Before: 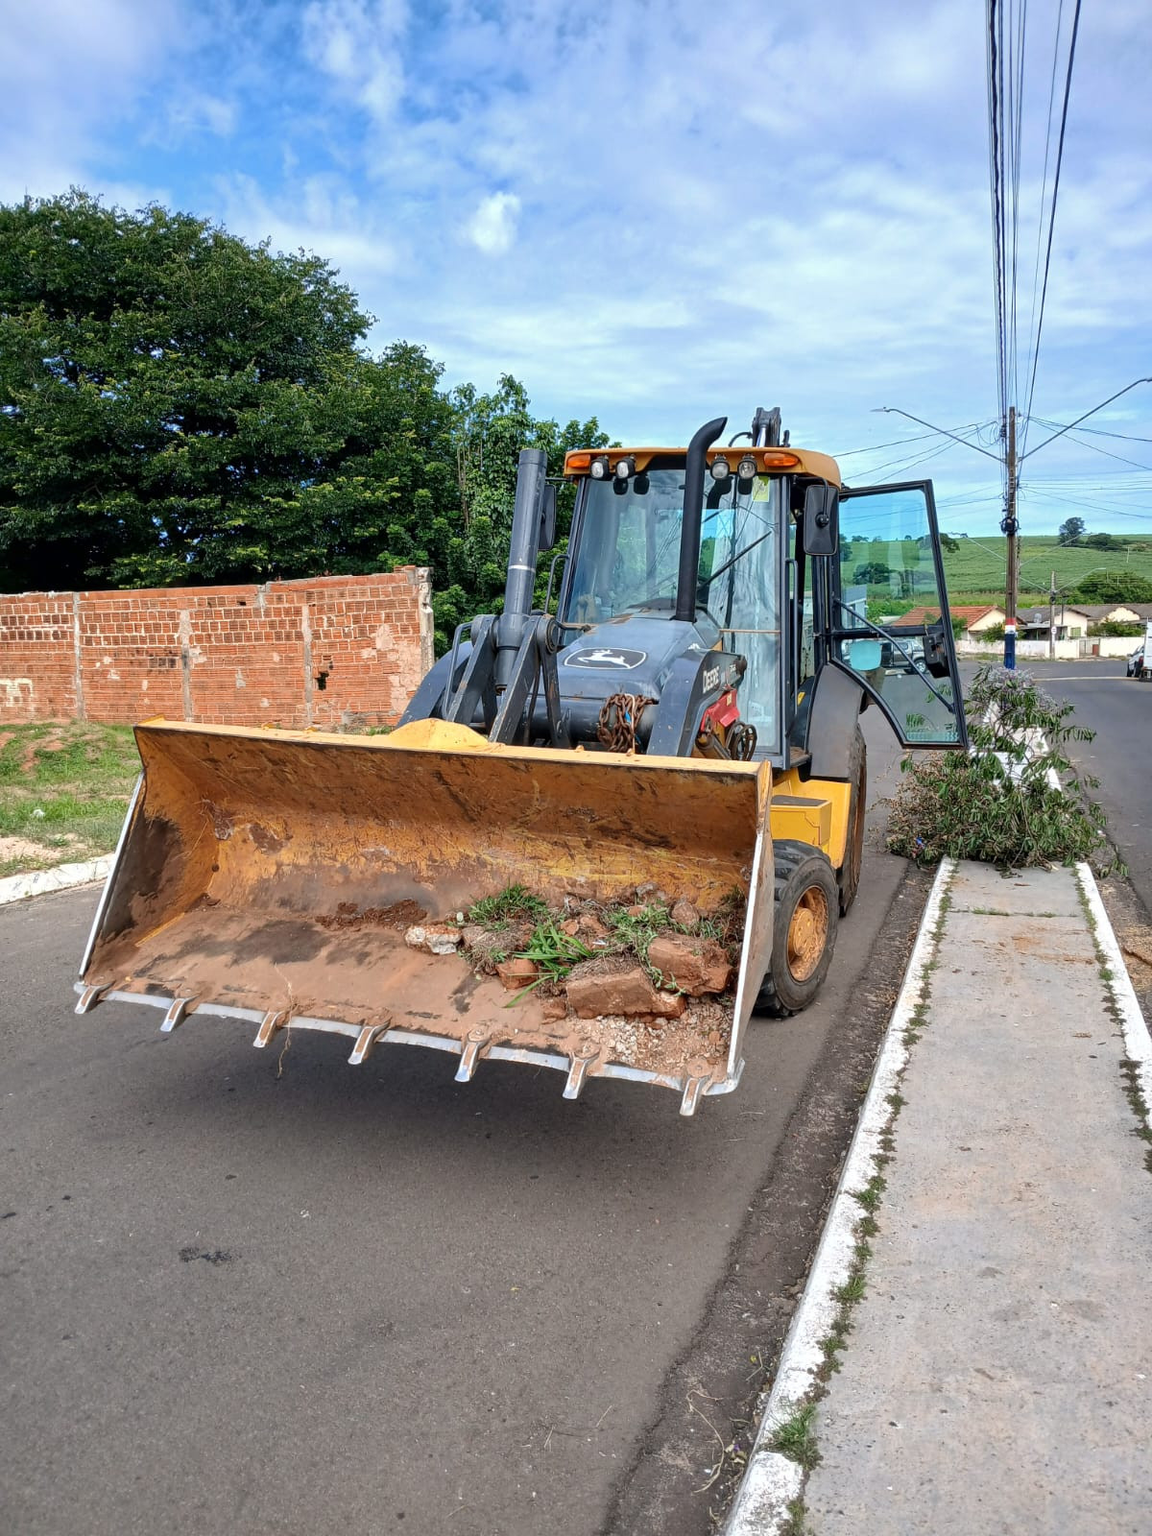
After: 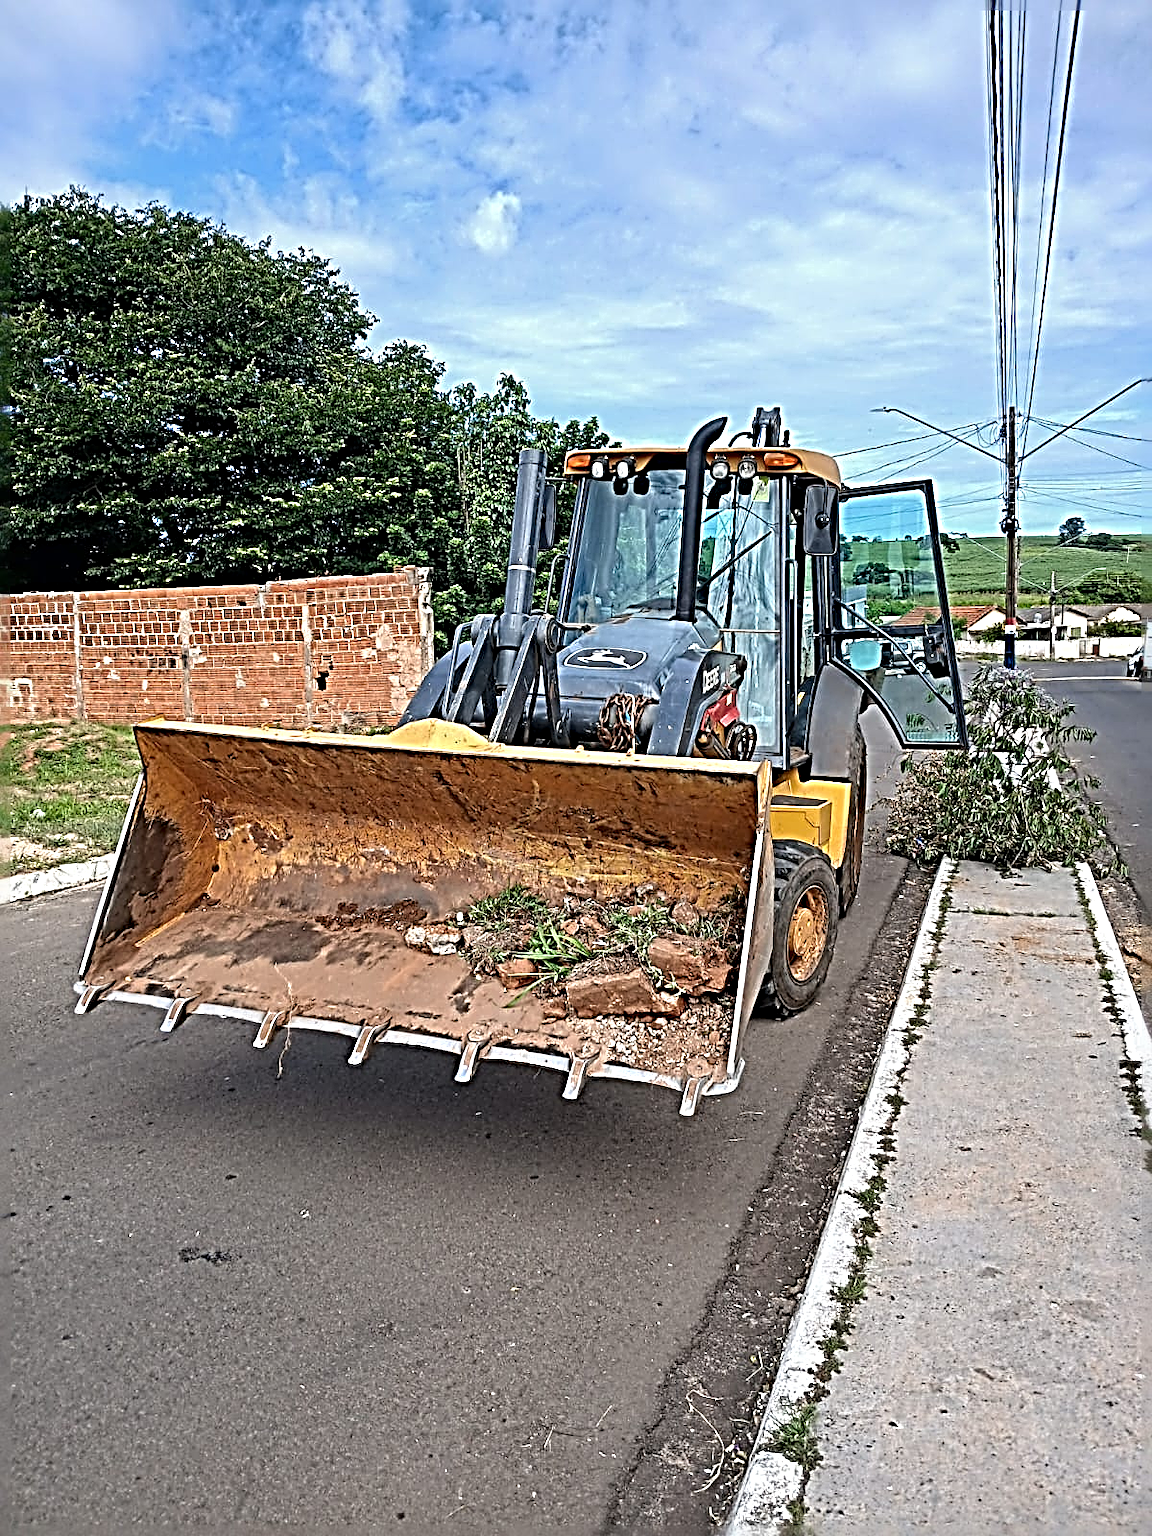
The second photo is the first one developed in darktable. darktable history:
exposure: exposure -0.012 EV, compensate exposure bias true, compensate highlight preservation false
sharpen: radius 4.053, amount 1.988
